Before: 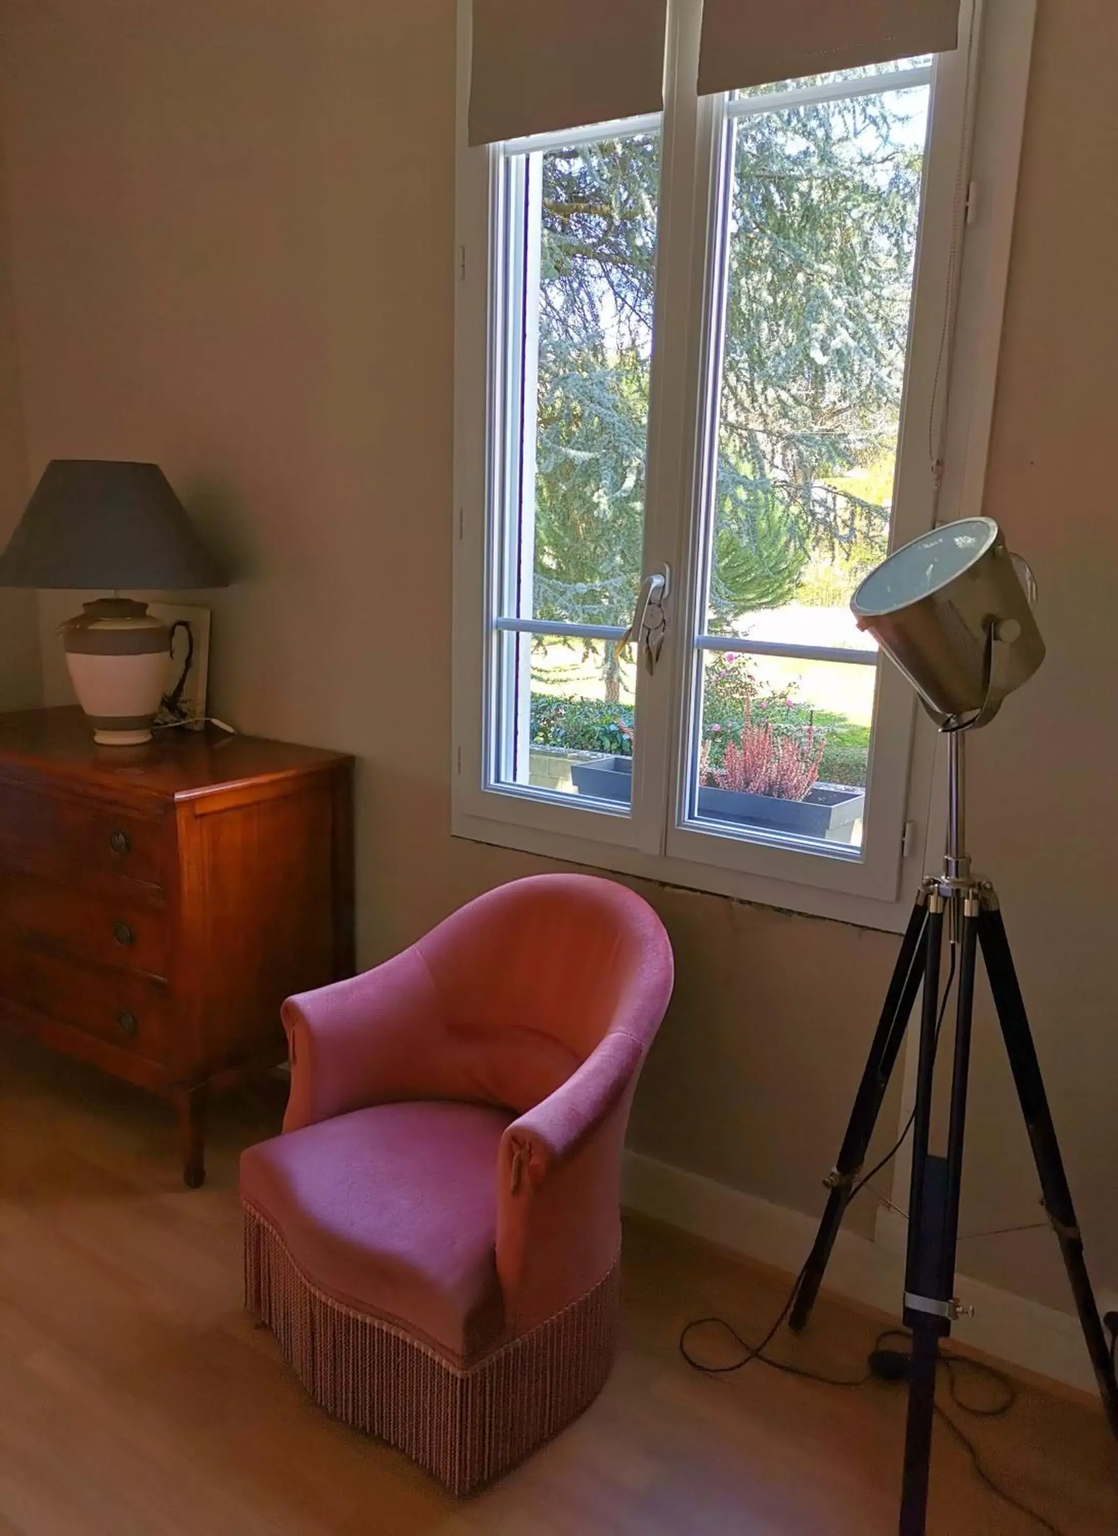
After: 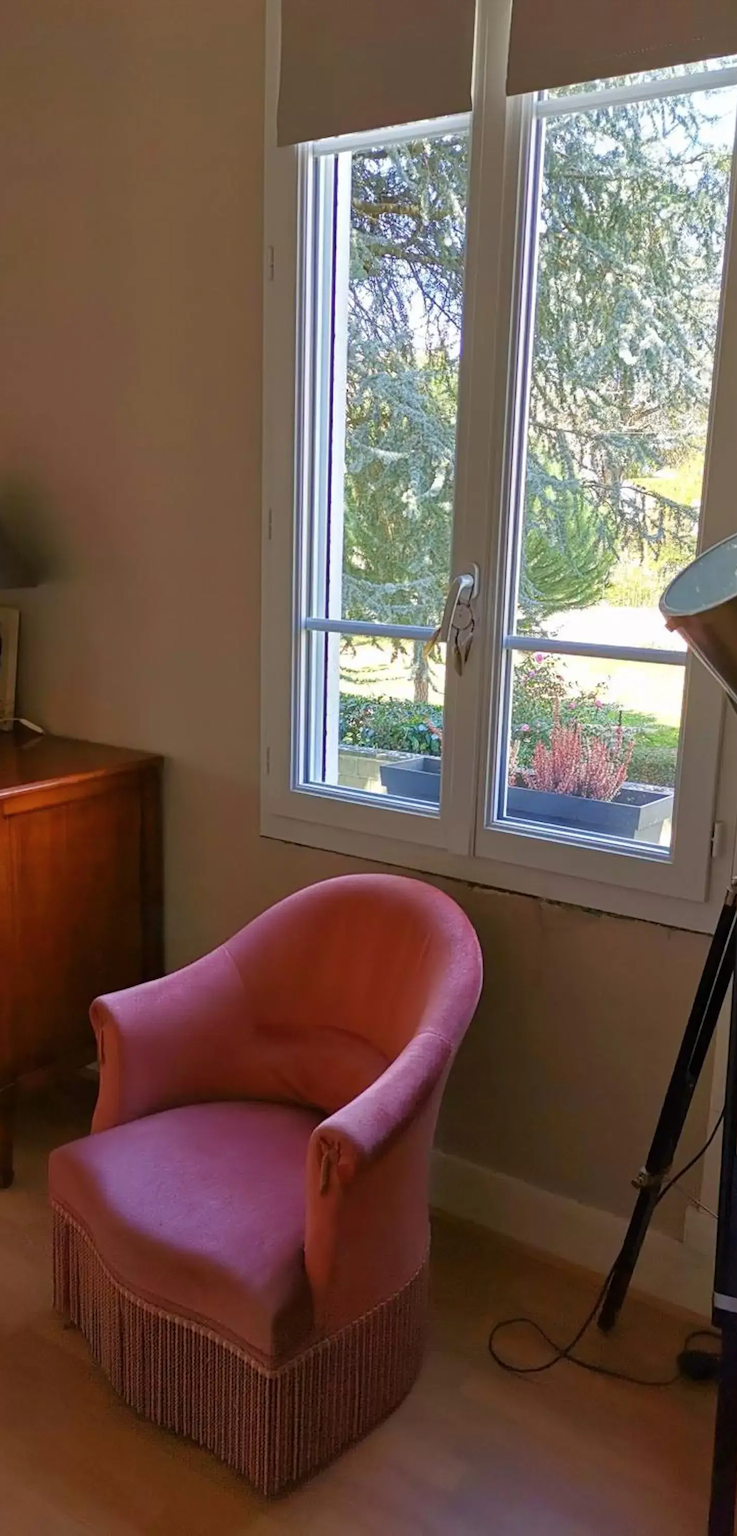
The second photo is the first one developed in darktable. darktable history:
color balance rgb: power › hue 62.29°, perceptual saturation grading › global saturation -2.09%, perceptual saturation grading › highlights -6.913%, perceptual saturation grading › mid-tones 7.846%, perceptual saturation grading › shadows 3.976%
crop: left 17.139%, right 16.85%
